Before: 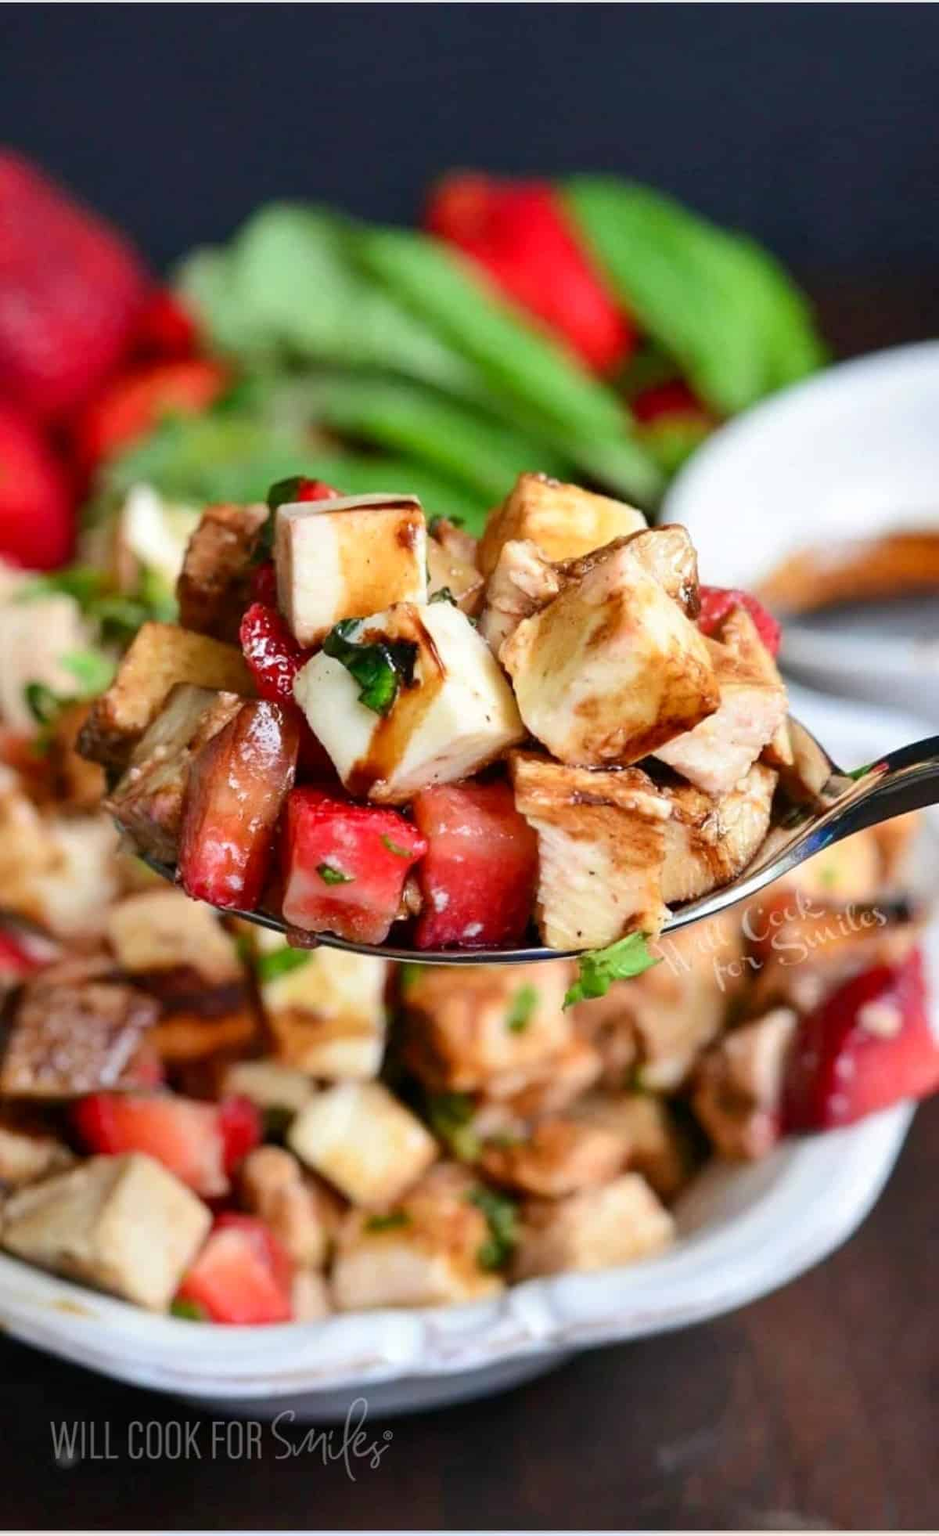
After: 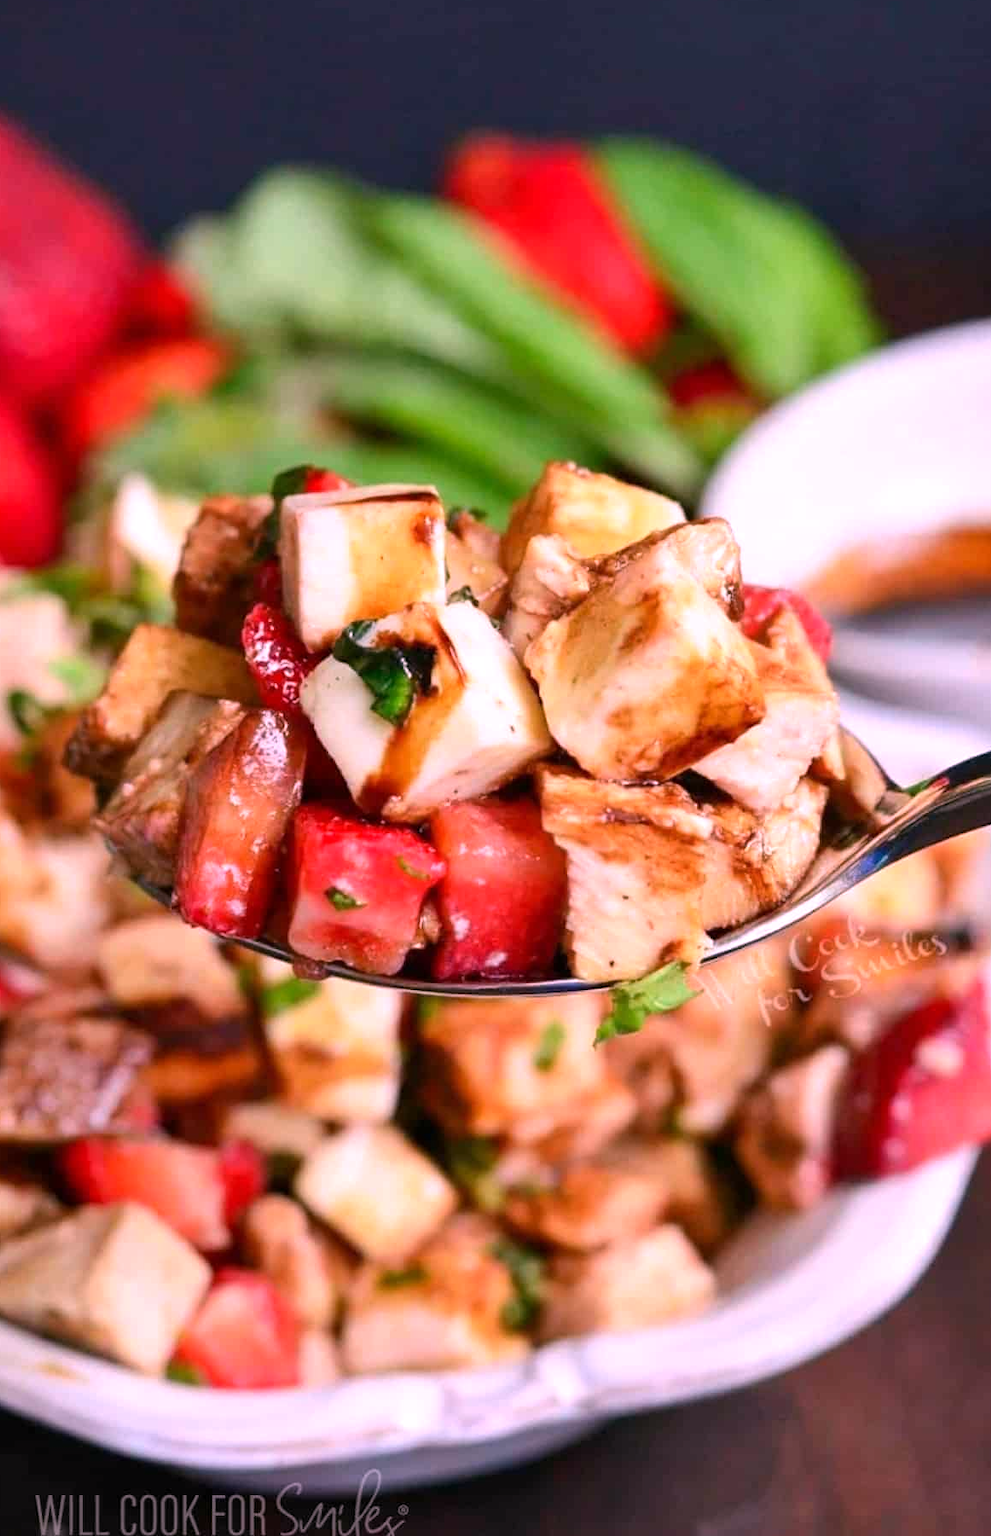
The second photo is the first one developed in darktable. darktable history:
white balance: red 1.188, blue 1.11
exposure: compensate highlight preservation false
crop: left 1.964%, top 3.251%, right 1.122%, bottom 4.933%
